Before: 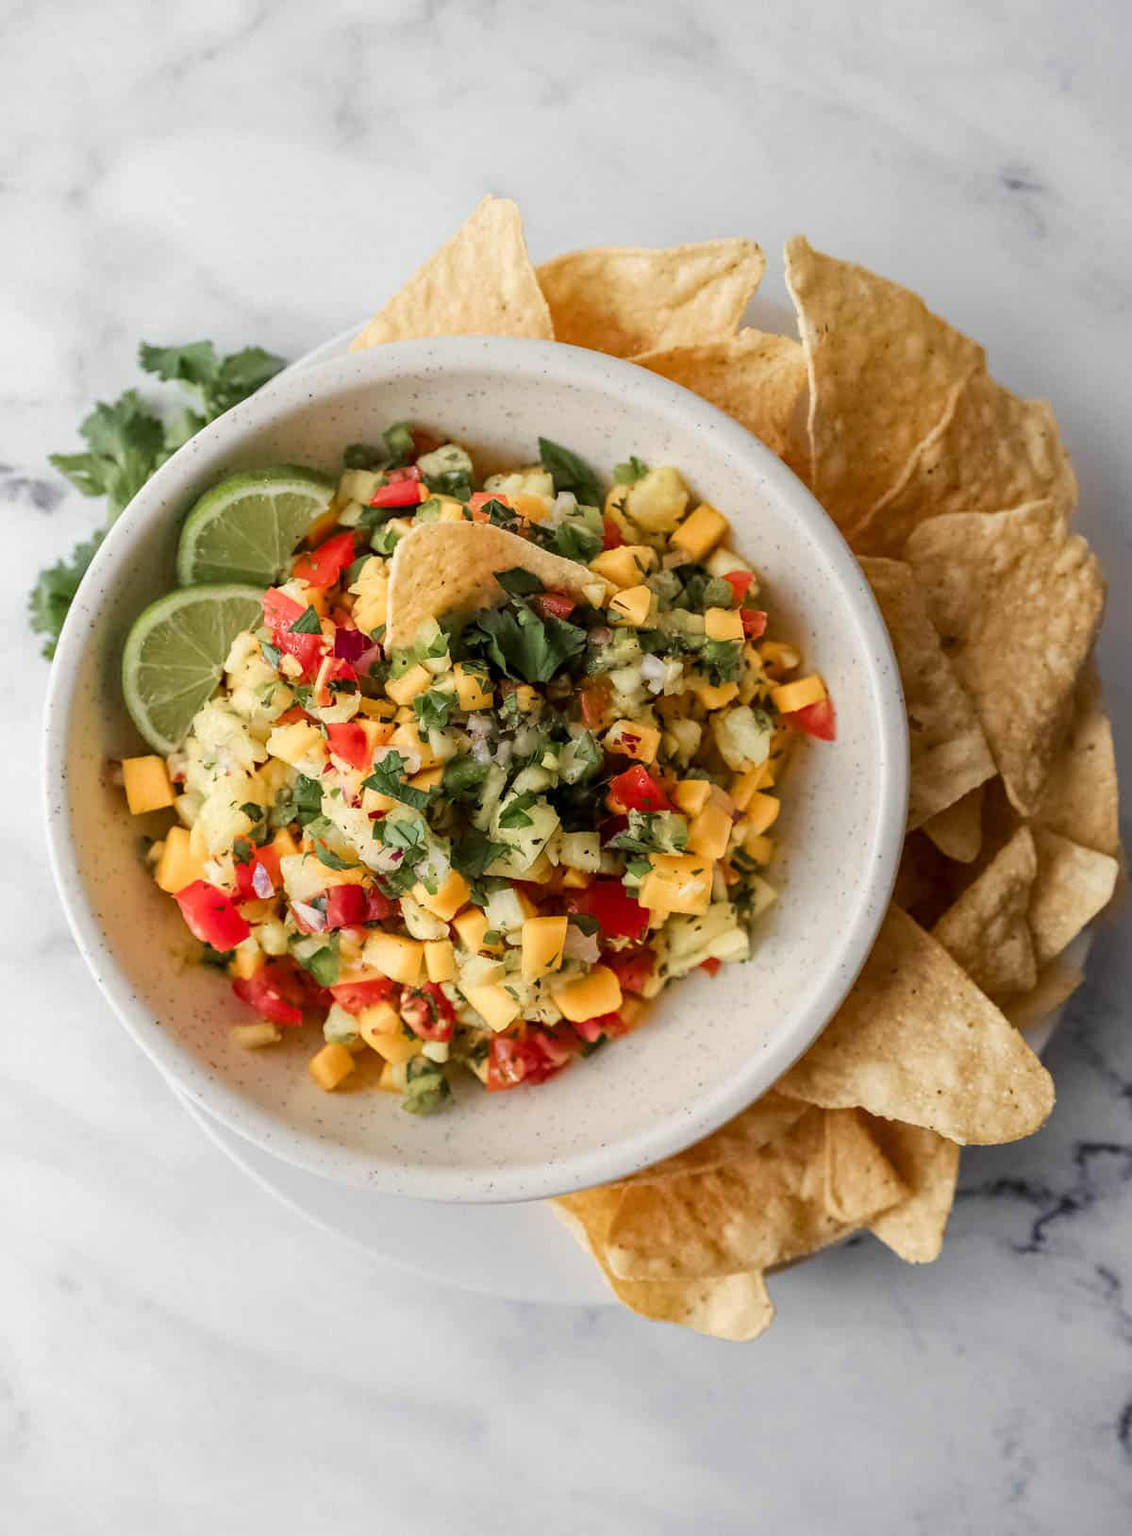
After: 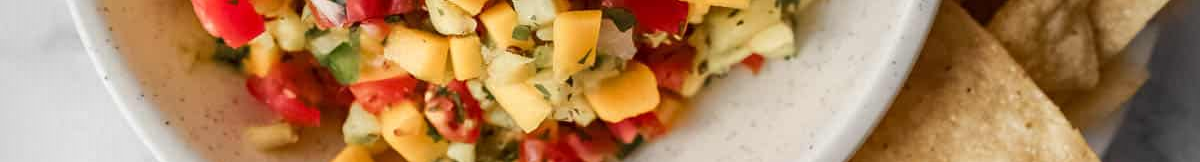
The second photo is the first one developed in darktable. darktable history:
vignetting: saturation 0, unbound false
crop and rotate: top 59.084%, bottom 30.916%
